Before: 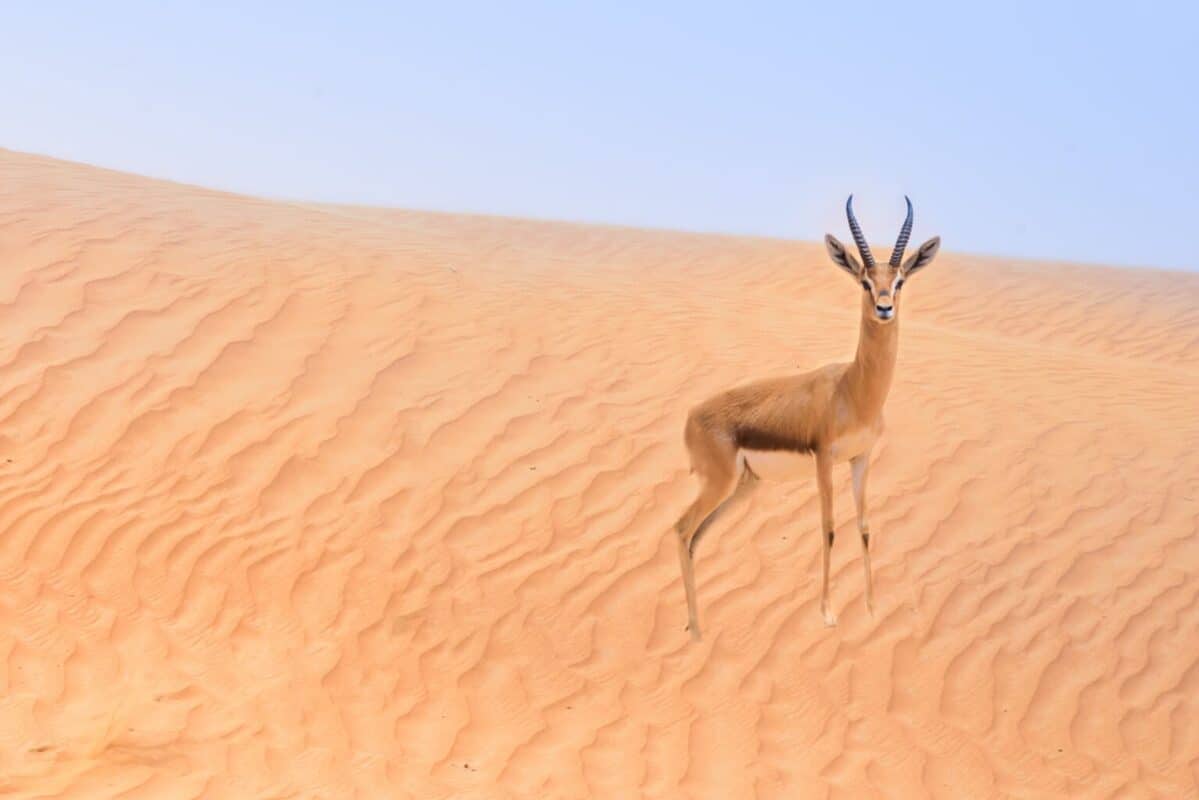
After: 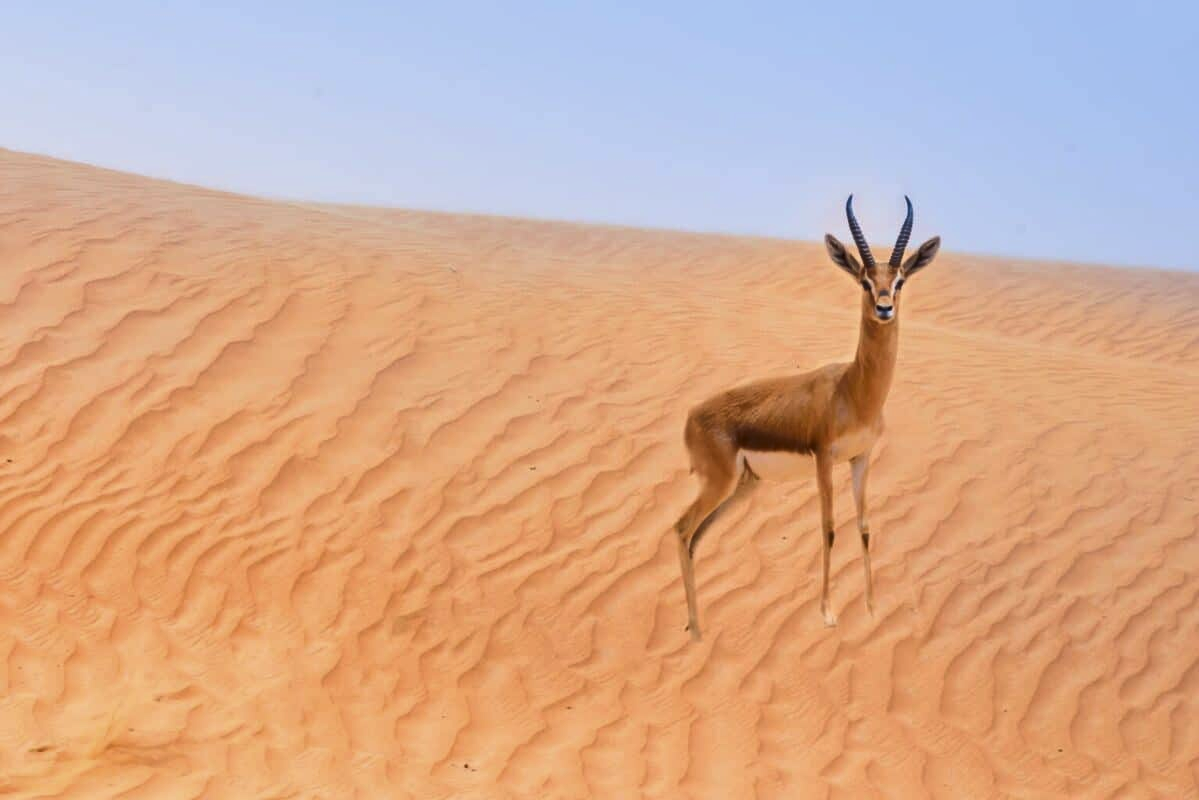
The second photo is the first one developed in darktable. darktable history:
shadows and highlights: radius 264.01, soften with gaussian
